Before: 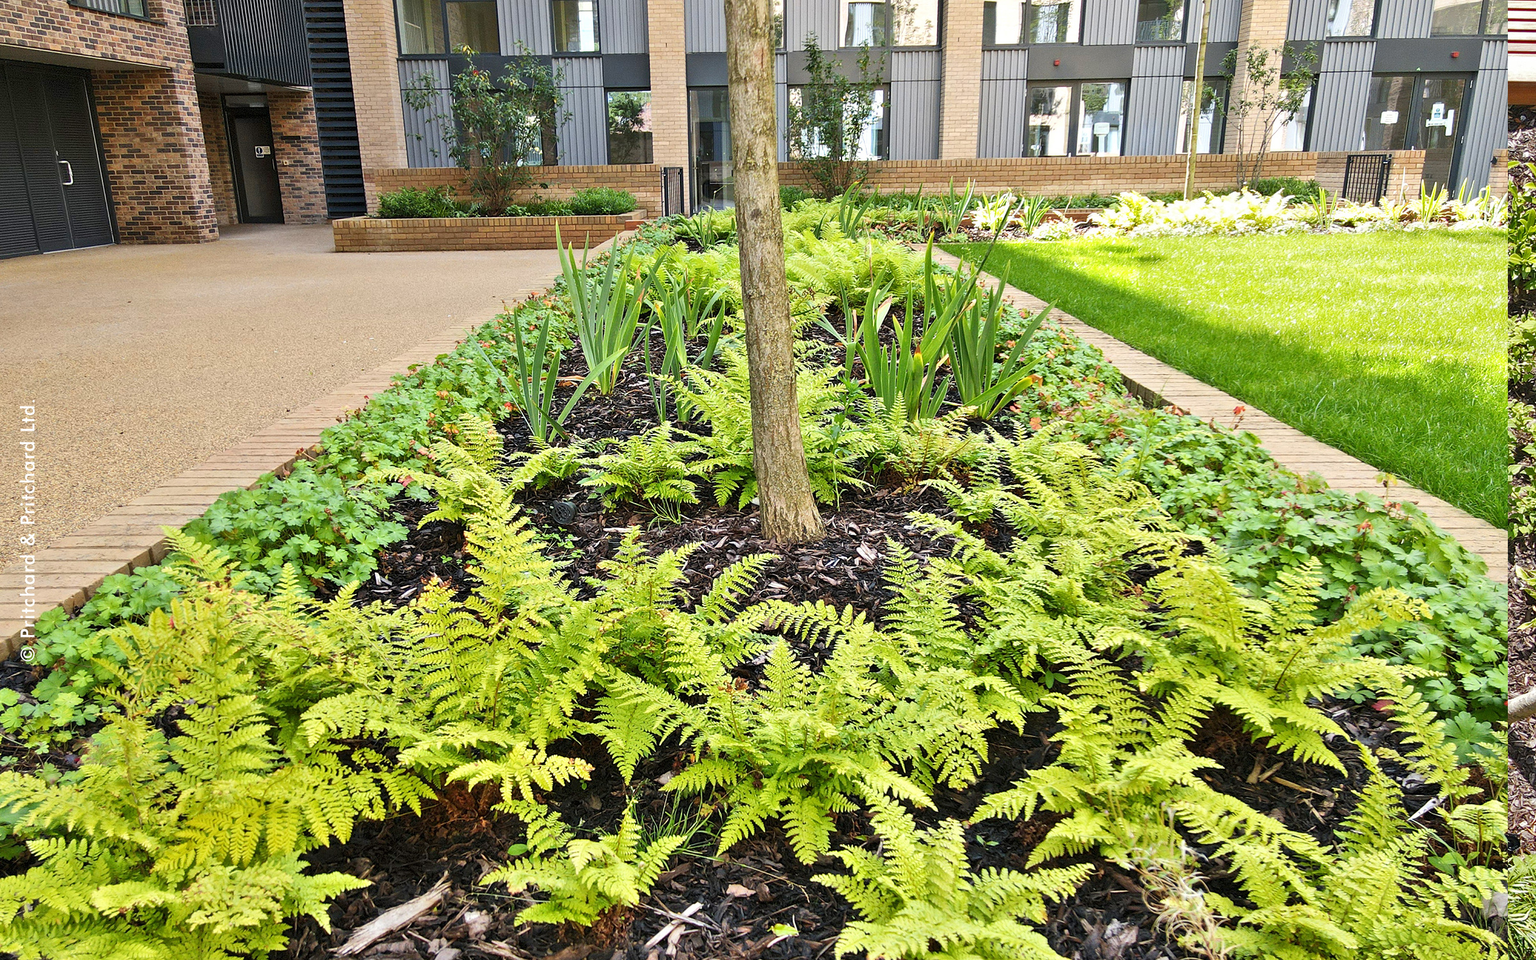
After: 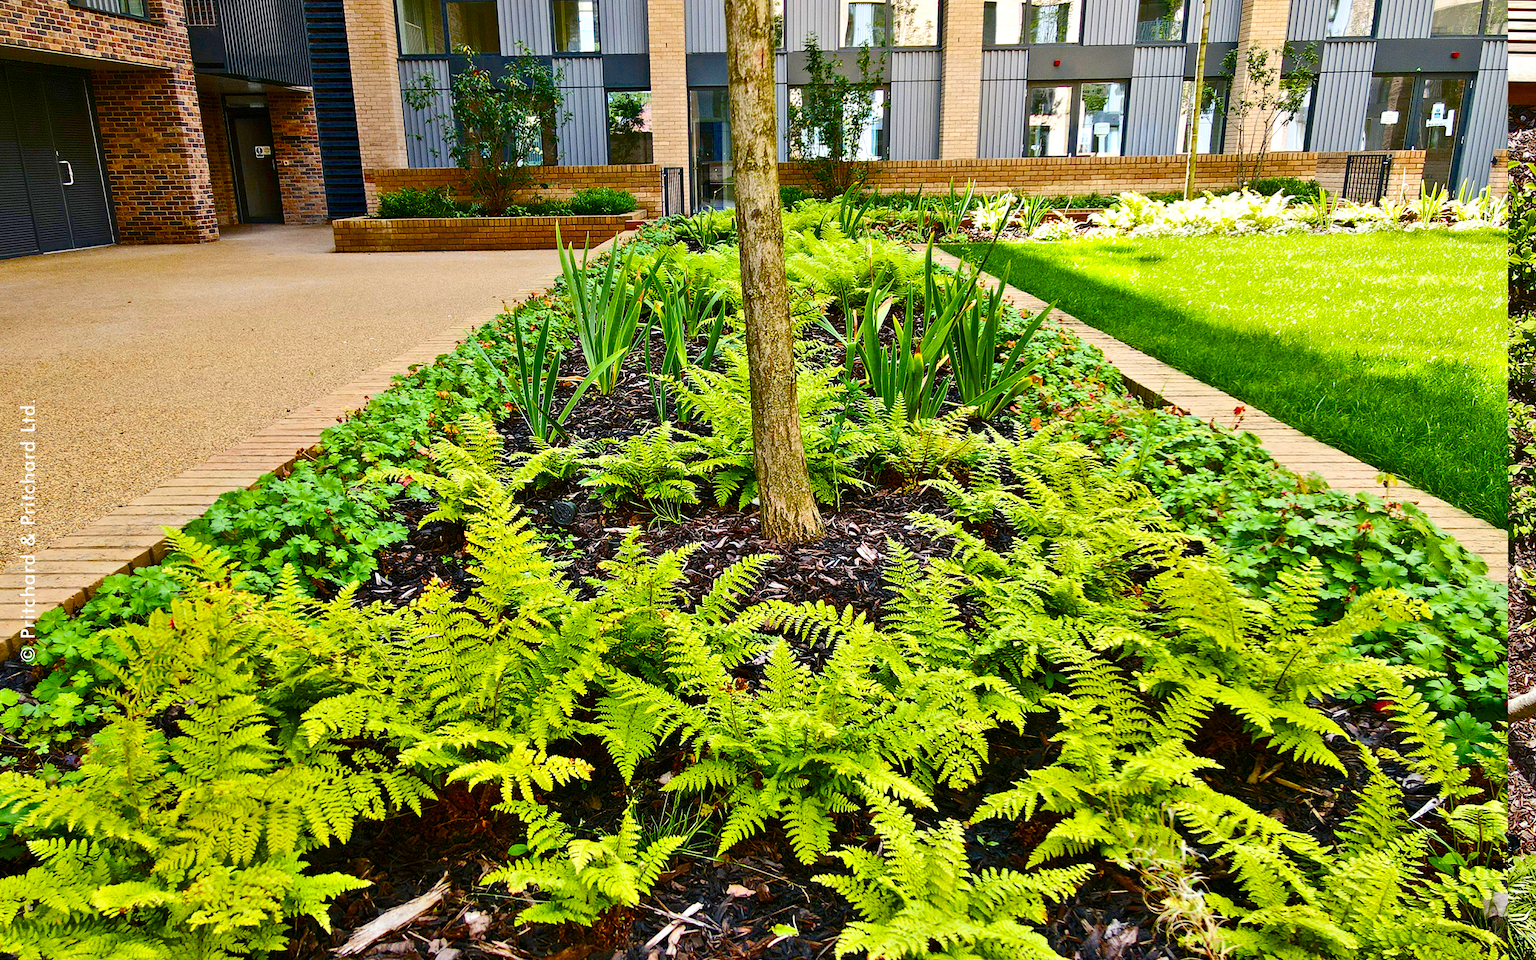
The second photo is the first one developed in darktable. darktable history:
color balance rgb: shadows lift › luminance -10.259%, linear chroma grading › global chroma 15.418%, perceptual saturation grading › global saturation 0.493%, perceptual saturation grading › mid-tones 6.225%, perceptual saturation grading › shadows 72.068%, global vibrance 15.931%, saturation formula JzAzBz (2021)
contrast brightness saturation: contrast 0.127, brightness -0.049, saturation 0.163
